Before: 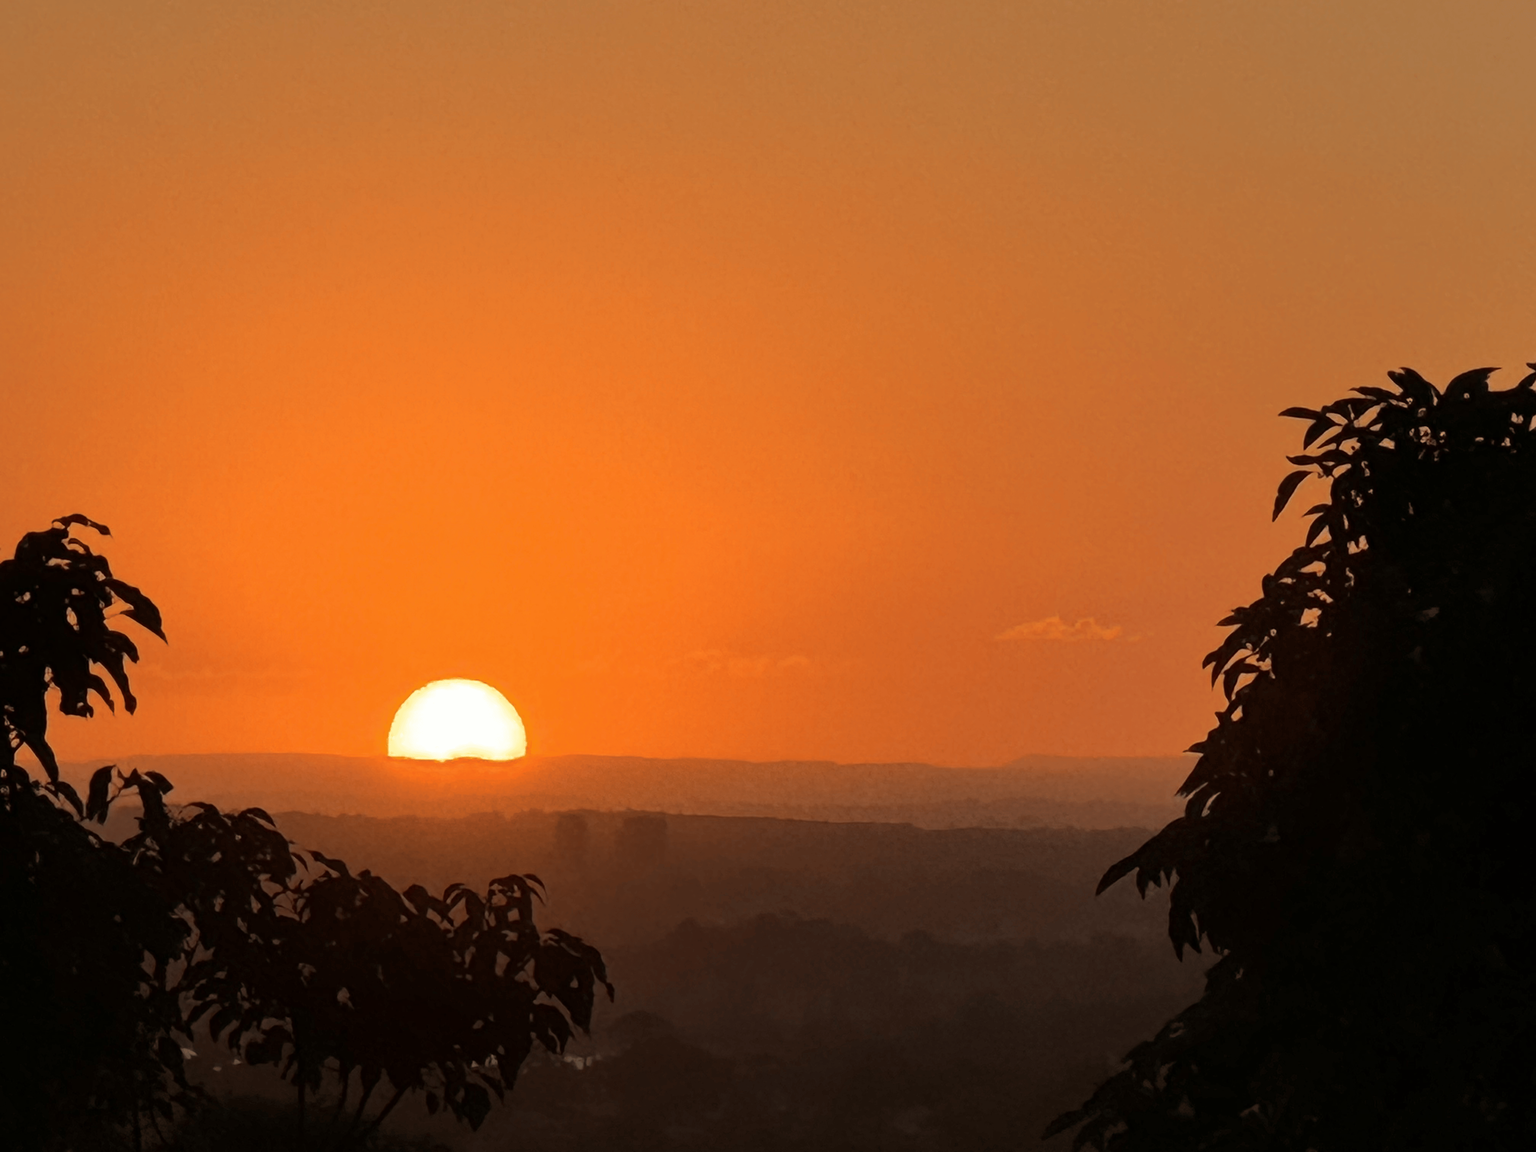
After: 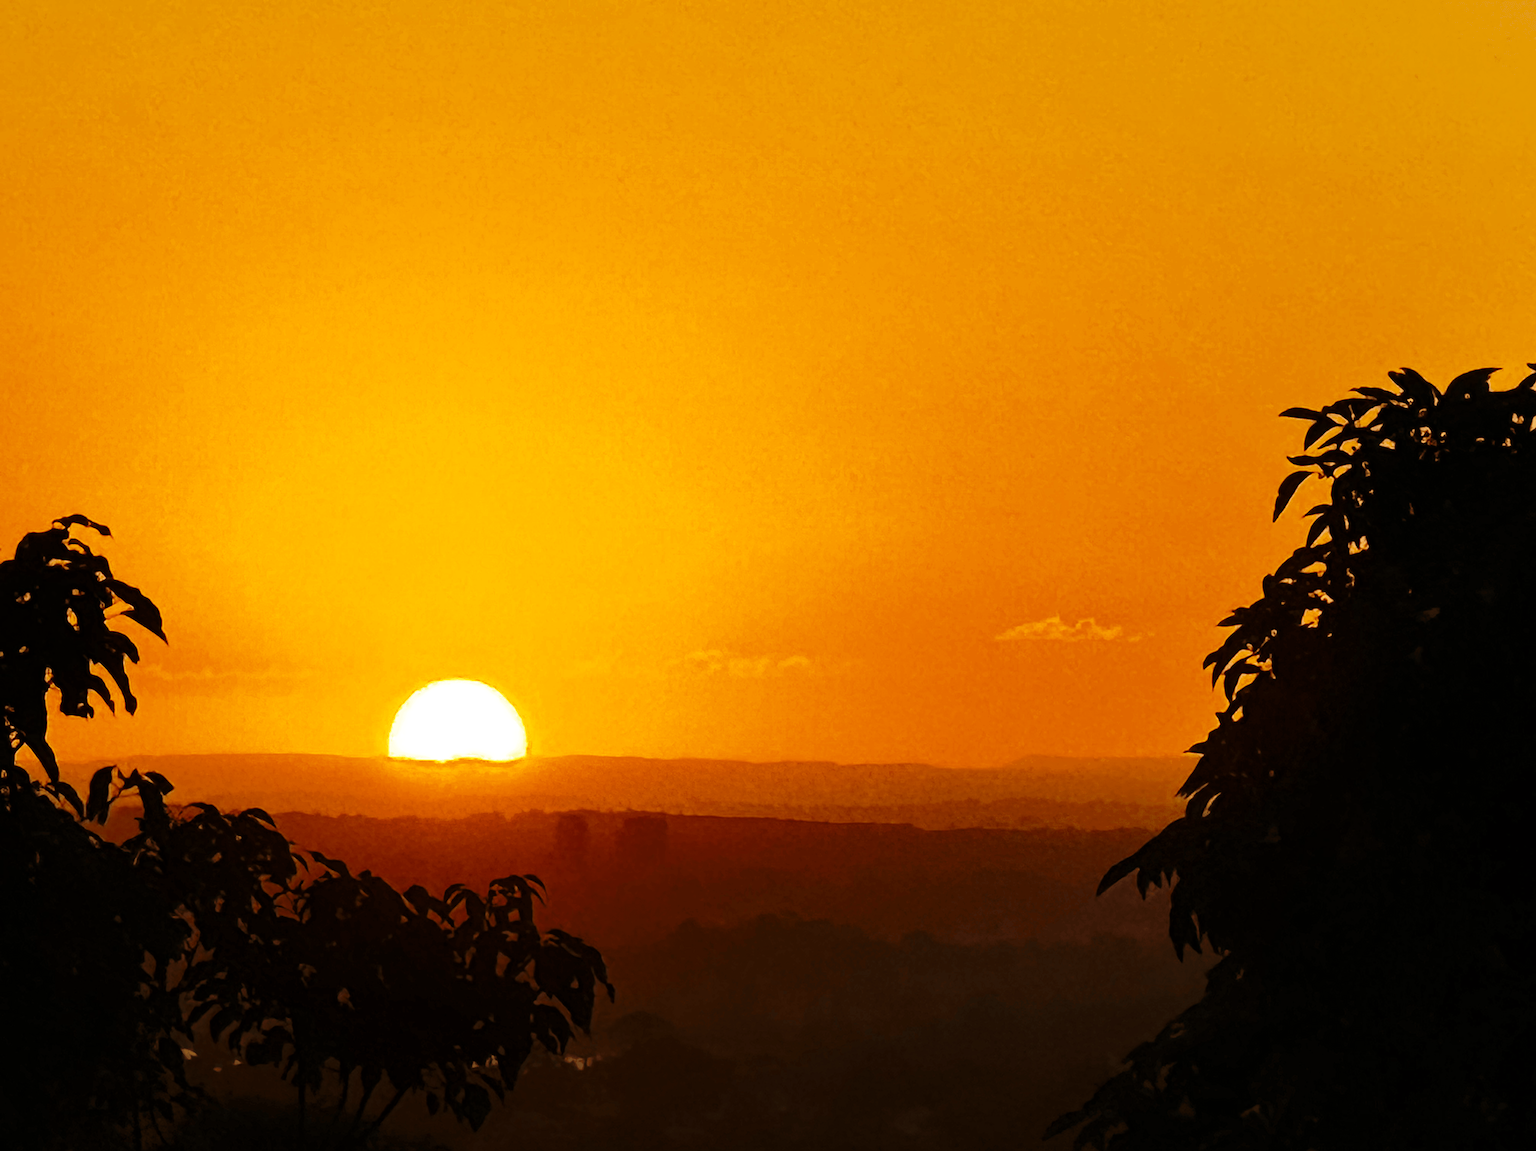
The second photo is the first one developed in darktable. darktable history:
base curve: curves: ch0 [(0, 0) (0.026, 0.03) (0.109, 0.232) (0.351, 0.748) (0.669, 0.968) (1, 1)], preserve colors none
color zones: curves: ch0 [(0, 0.5) (0.125, 0.4) (0.25, 0.5) (0.375, 0.4) (0.5, 0.4) (0.625, 0.35) (0.75, 0.35) (0.875, 0.5)]; ch1 [(0, 0.35) (0.125, 0.45) (0.25, 0.35) (0.375, 0.35) (0.5, 0.35) (0.625, 0.35) (0.75, 0.45) (0.875, 0.35)]; ch2 [(0, 0.6) (0.125, 0.5) (0.25, 0.5) (0.375, 0.6) (0.5, 0.6) (0.625, 0.5) (0.75, 0.5) (0.875, 0.5)]
color balance rgb: linear chroma grading › global chroma 9%, perceptual saturation grading › global saturation 36%, perceptual saturation grading › shadows 35%, perceptual brilliance grading › global brilliance 15%, perceptual brilliance grading › shadows -35%, global vibrance 15%
